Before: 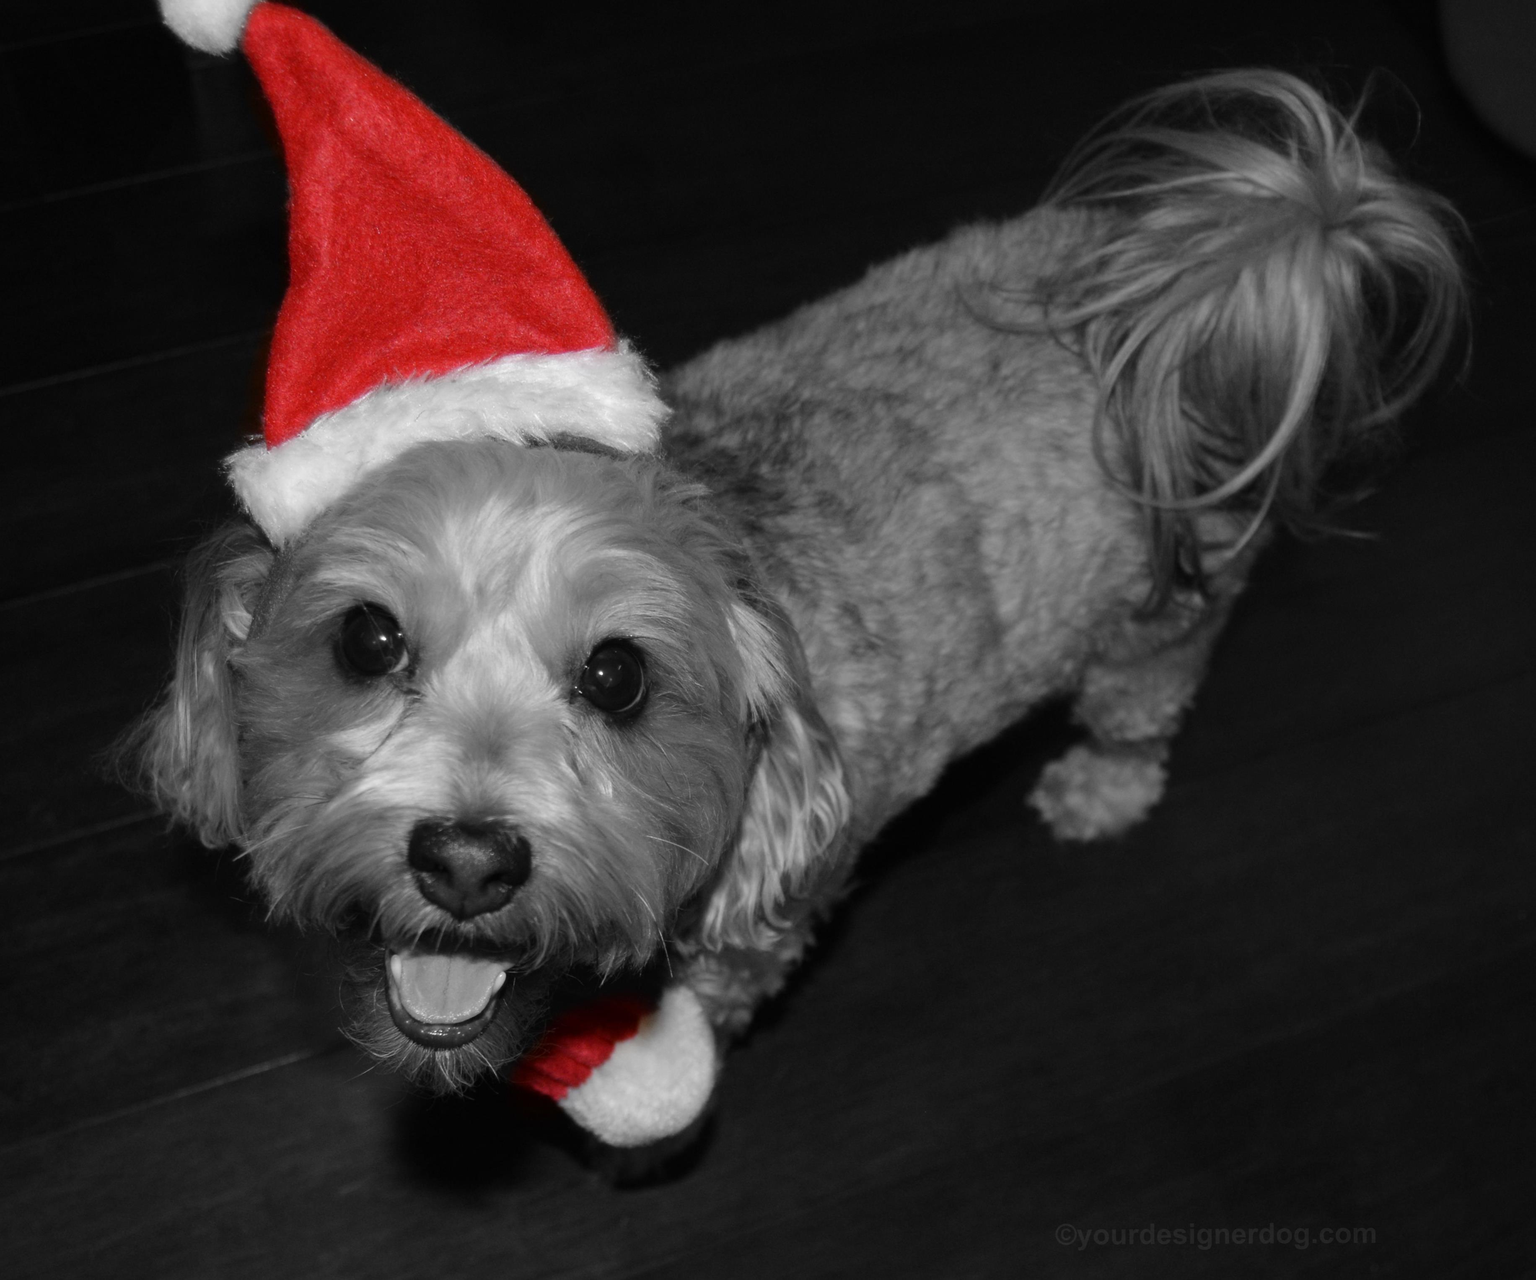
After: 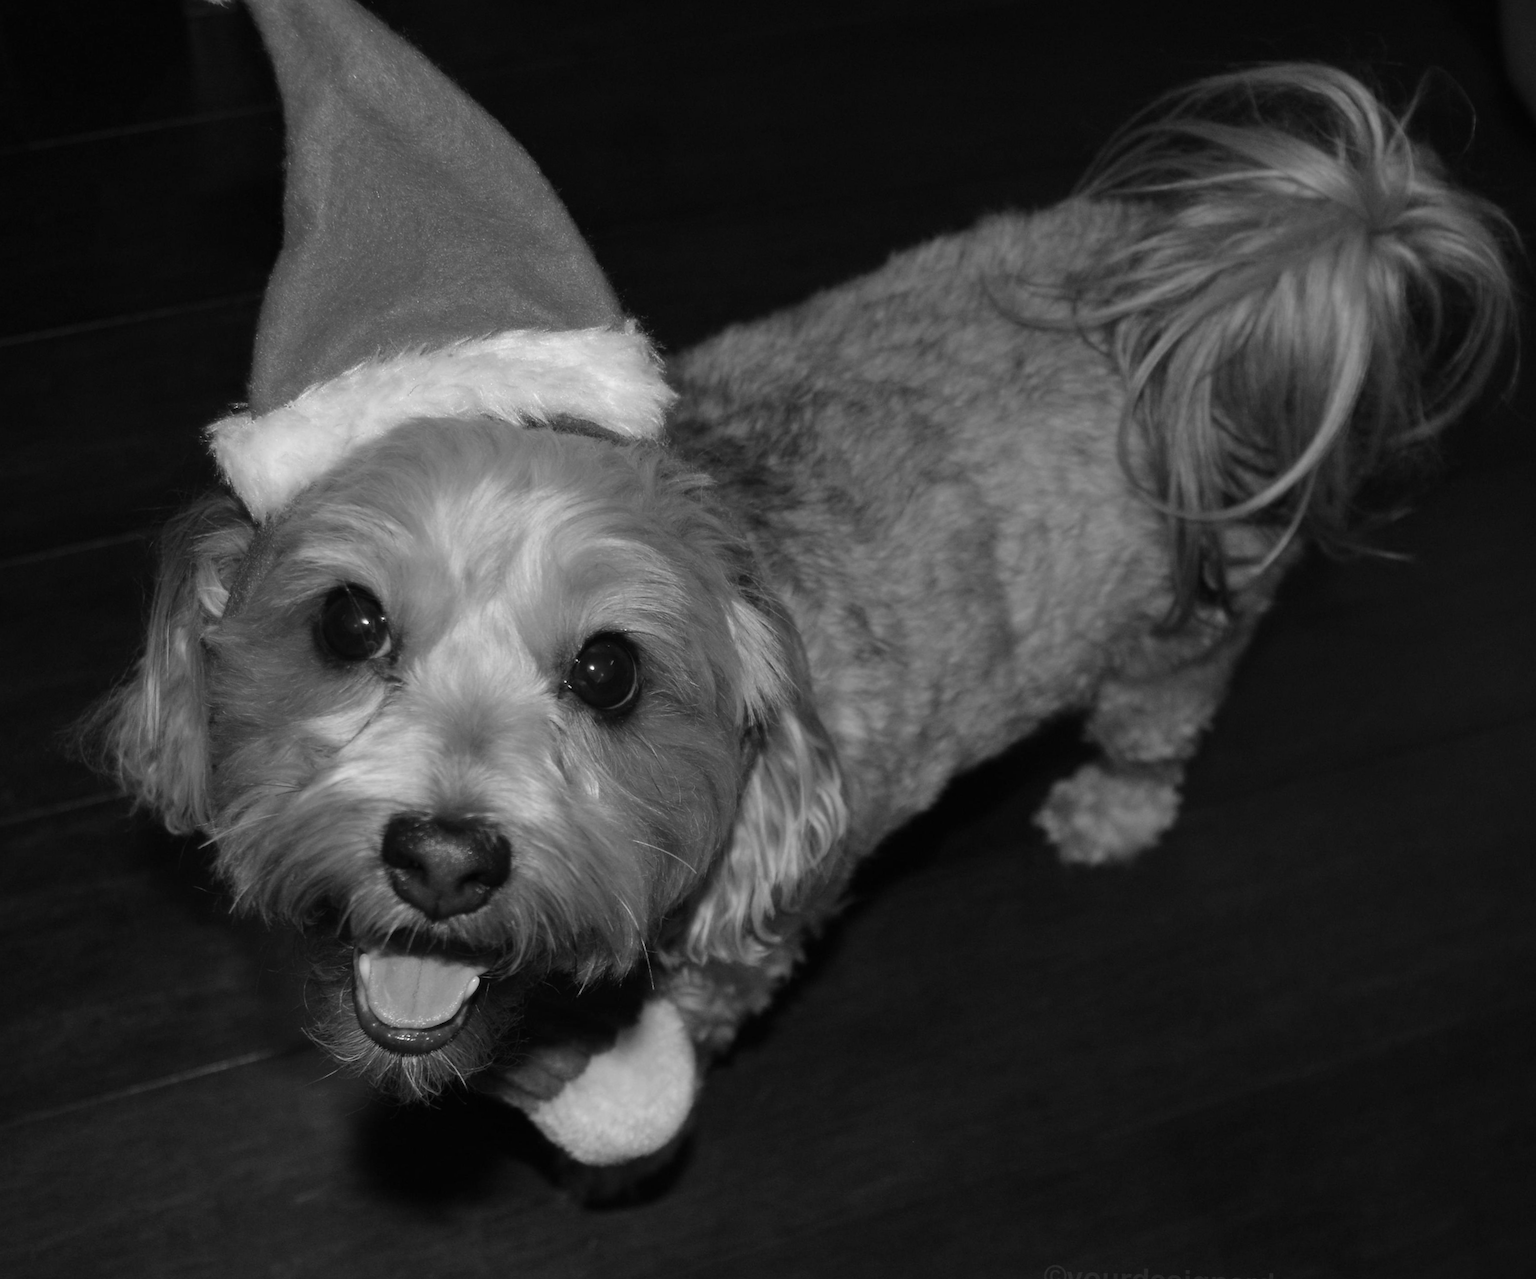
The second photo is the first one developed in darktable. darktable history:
crop and rotate: angle -2.38°
sharpen: radius 1, threshold 1
shadows and highlights: shadows 20.55, highlights -20.99, soften with gaussian
color calibration: output gray [0.21, 0.42, 0.37, 0], gray › normalize channels true, illuminant same as pipeline (D50), adaptation XYZ, x 0.346, y 0.359, gamut compression 0
